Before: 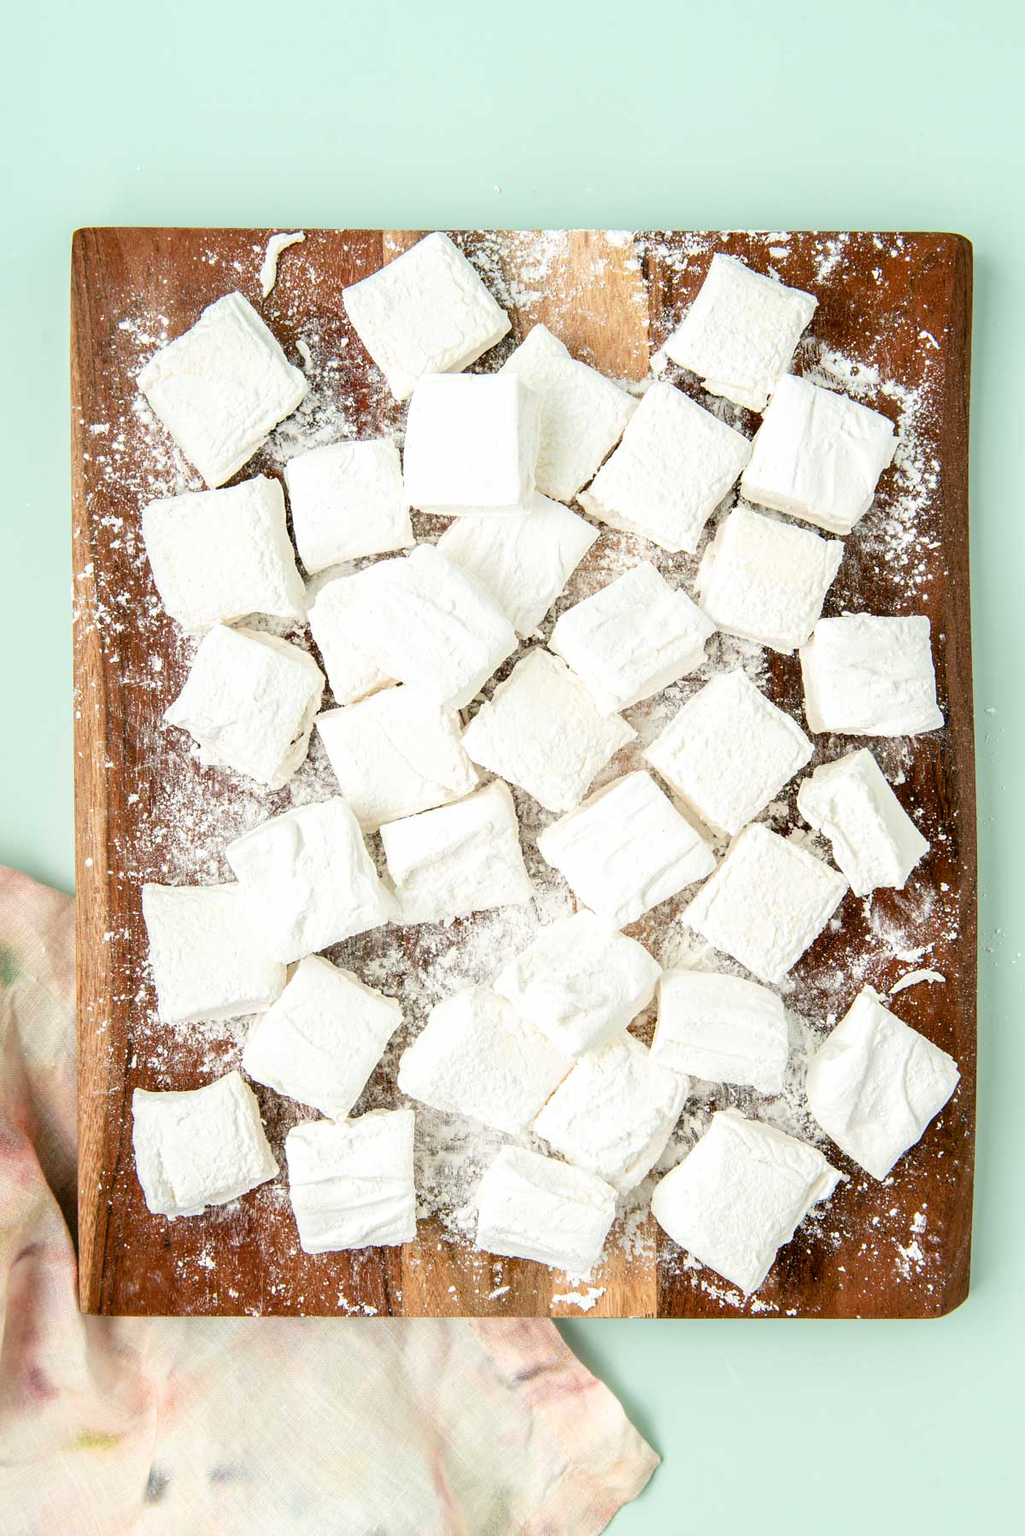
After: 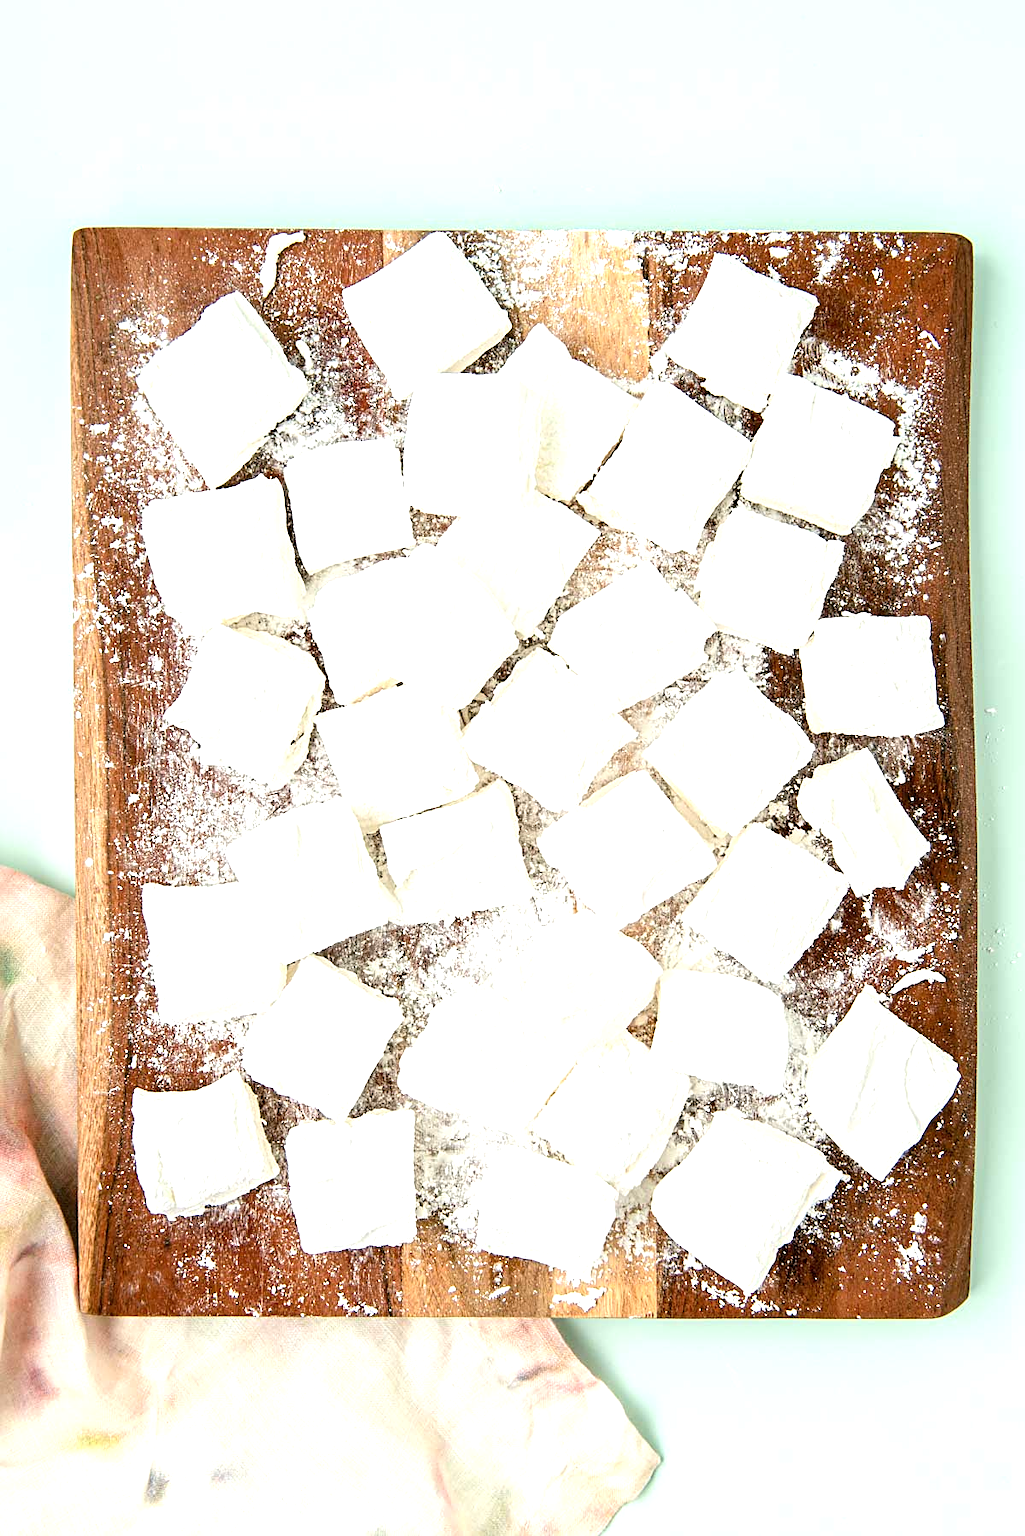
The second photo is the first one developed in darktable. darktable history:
sharpen: on, module defaults
exposure: exposure 0.556 EV, compensate highlight preservation false
